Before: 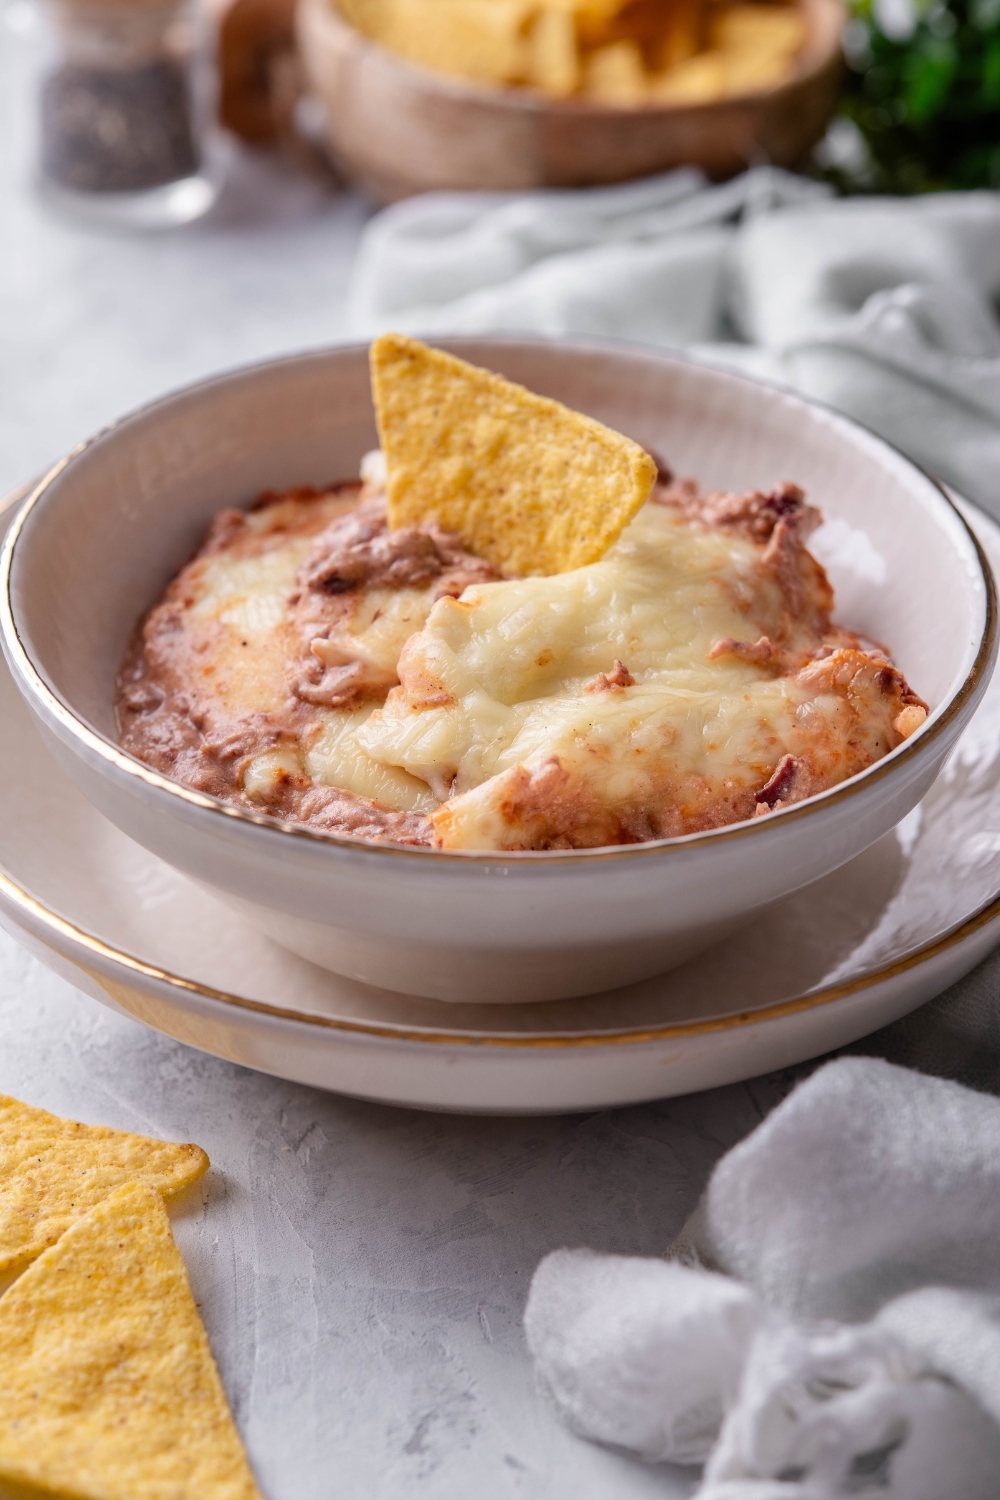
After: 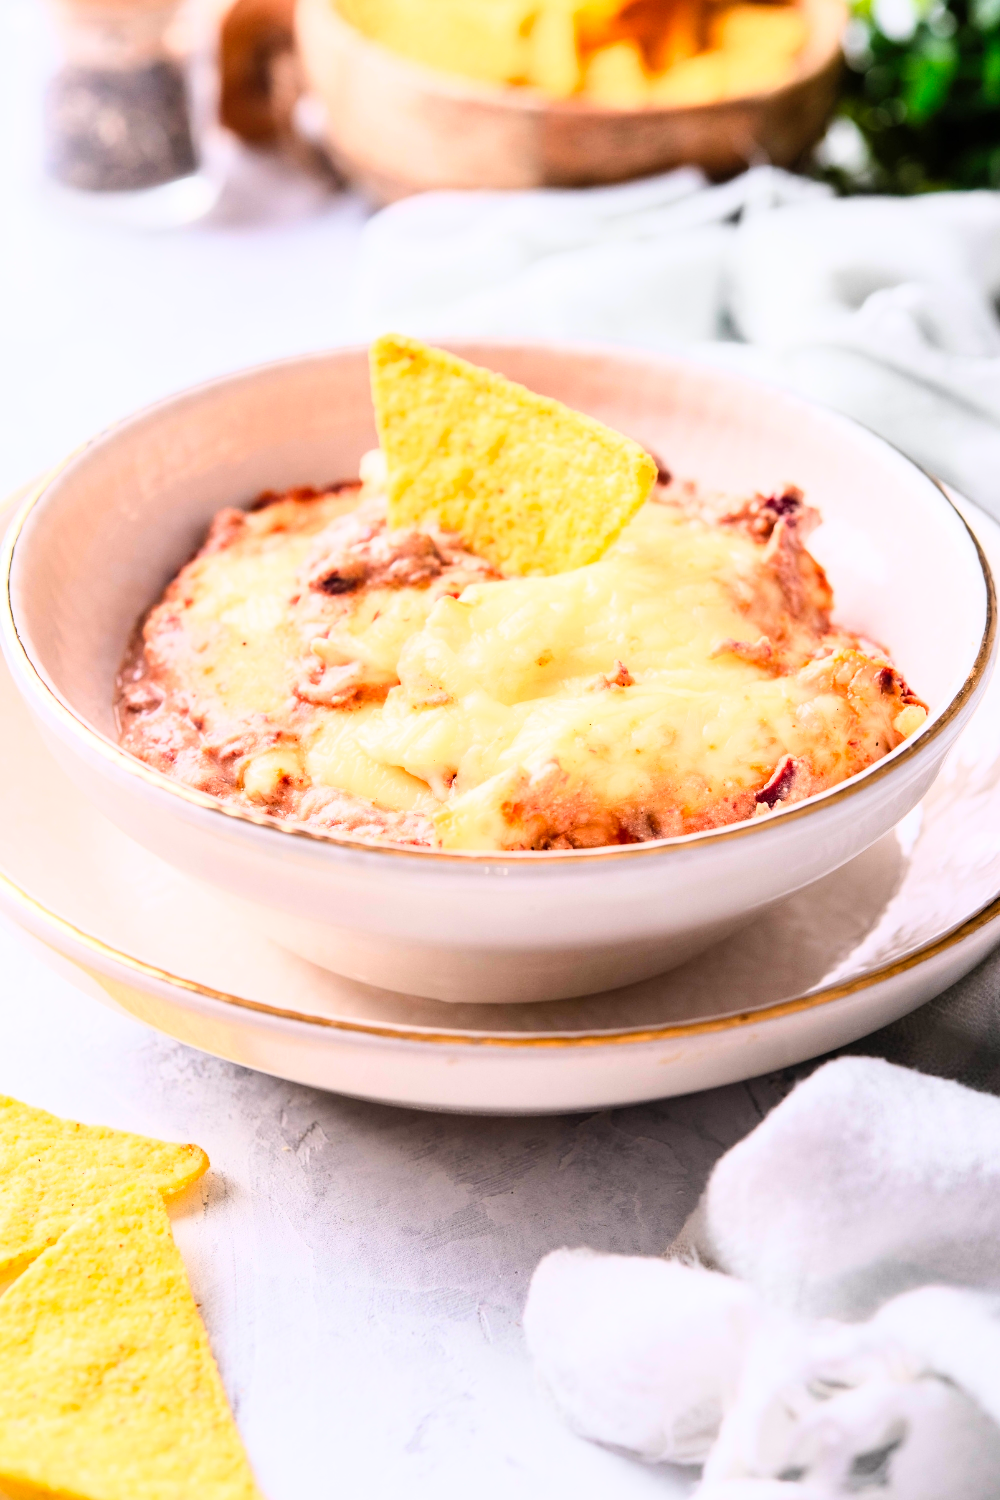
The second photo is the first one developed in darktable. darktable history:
tone curve: curves: ch0 [(0, 0) (0.003, 0.003) (0.011, 0.011) (0.025, 0.026) (0.044, 0.045) (0.069, 0.087) (0.1, 0.141) (0.136, 0.202) (0.177, 0.271) (0.224, 0.357) (0.277, 0.461) (0.335, 0.583) (0.399, 0.685) (0.468, 0.782) (0.543, 0.867) (0.623, 0.927) (0.709, 0.96) (0.801, 0.975) (0.898, 0.987) (1, 1)], color space Lab, linked channels, preserve colors none
